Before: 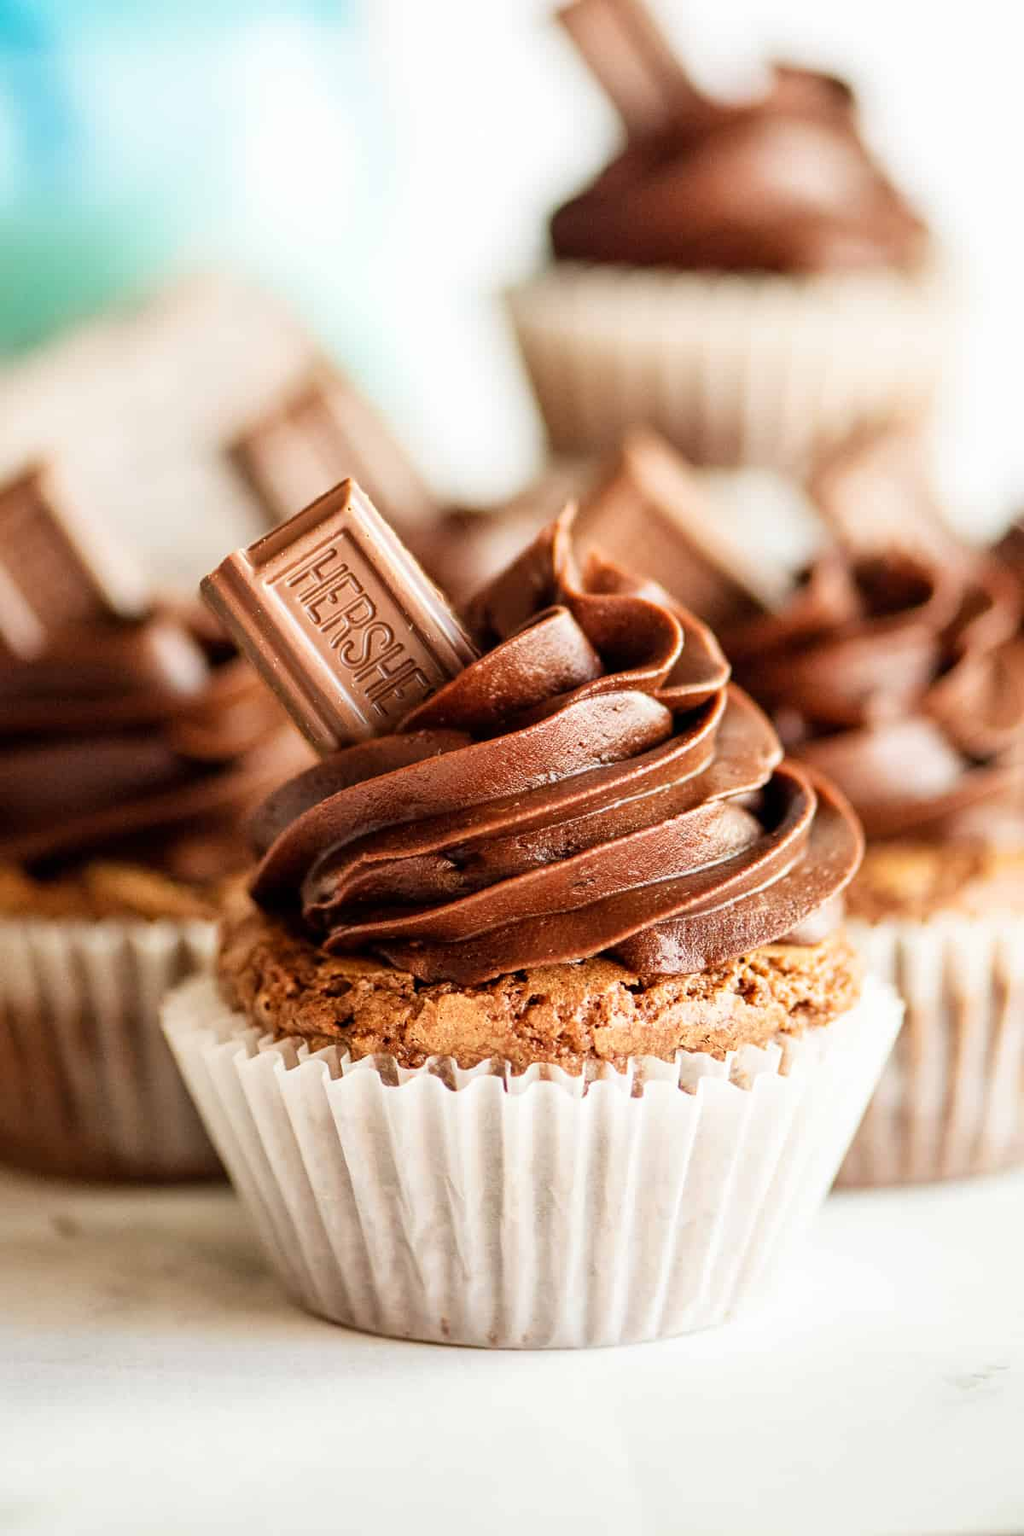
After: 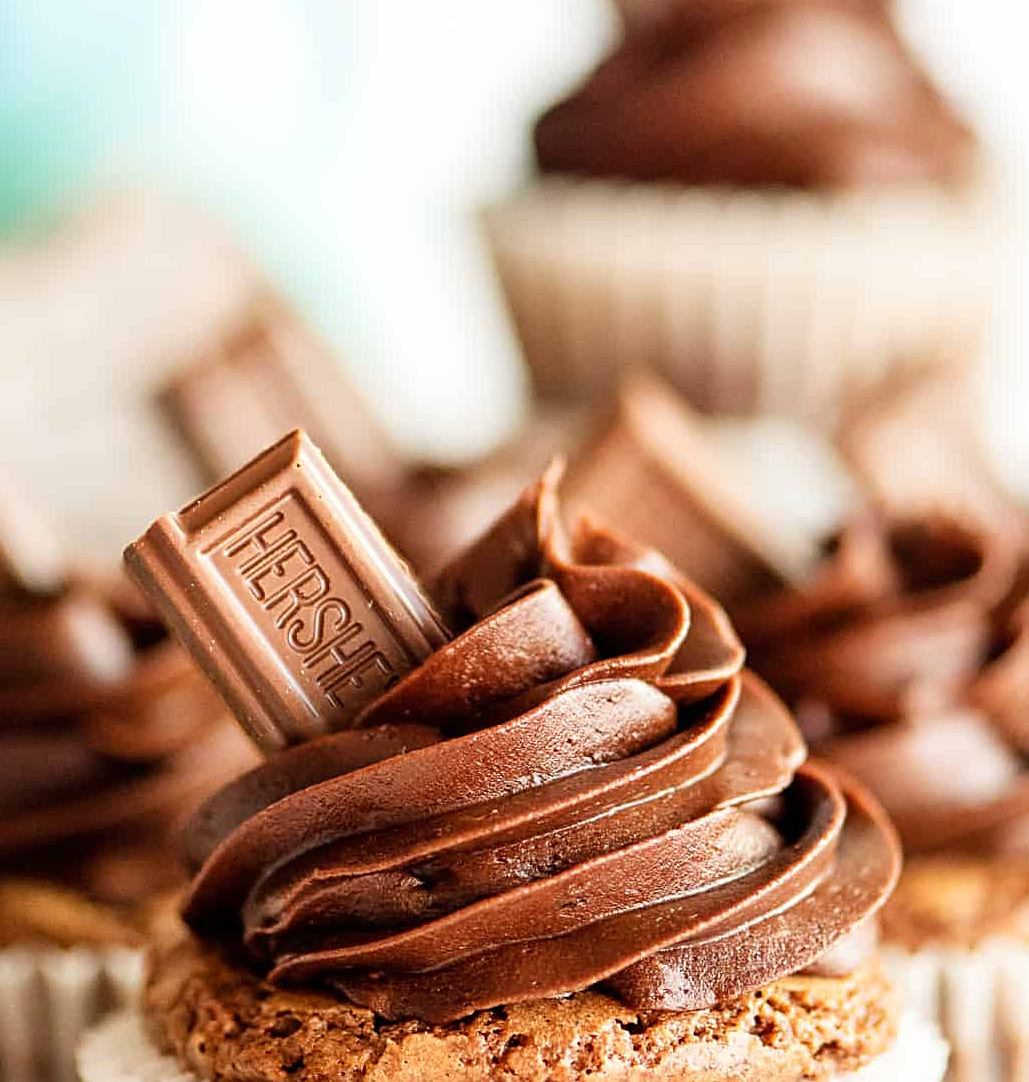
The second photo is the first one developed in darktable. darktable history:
tone equalizer: on, module defaults
sharpen: on, module defaults
crop and rotate: left 9.265%, top 7.283%, right 4.972%, bottom 32.562%
